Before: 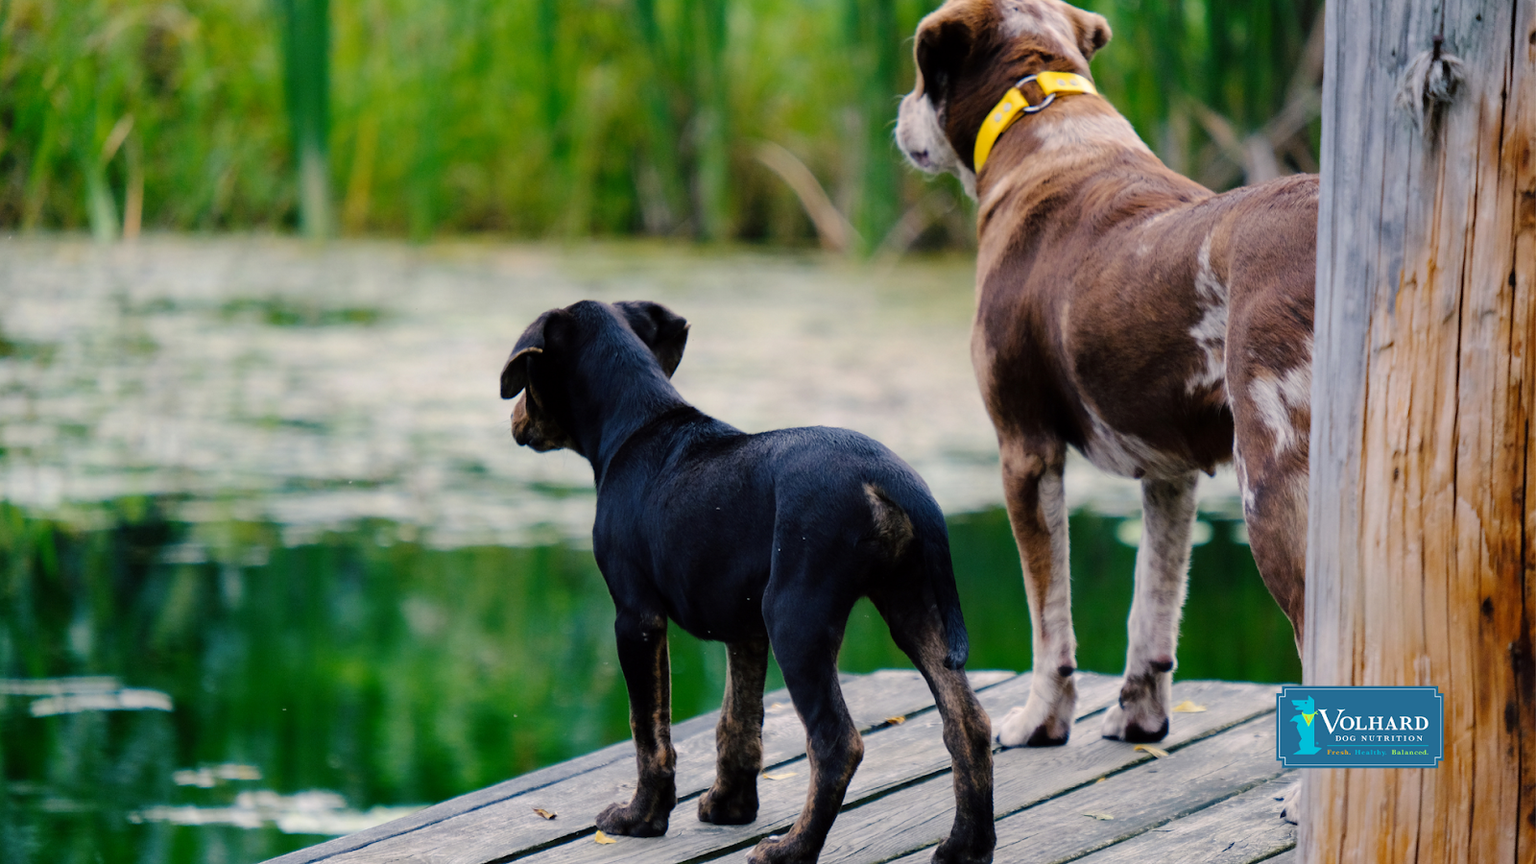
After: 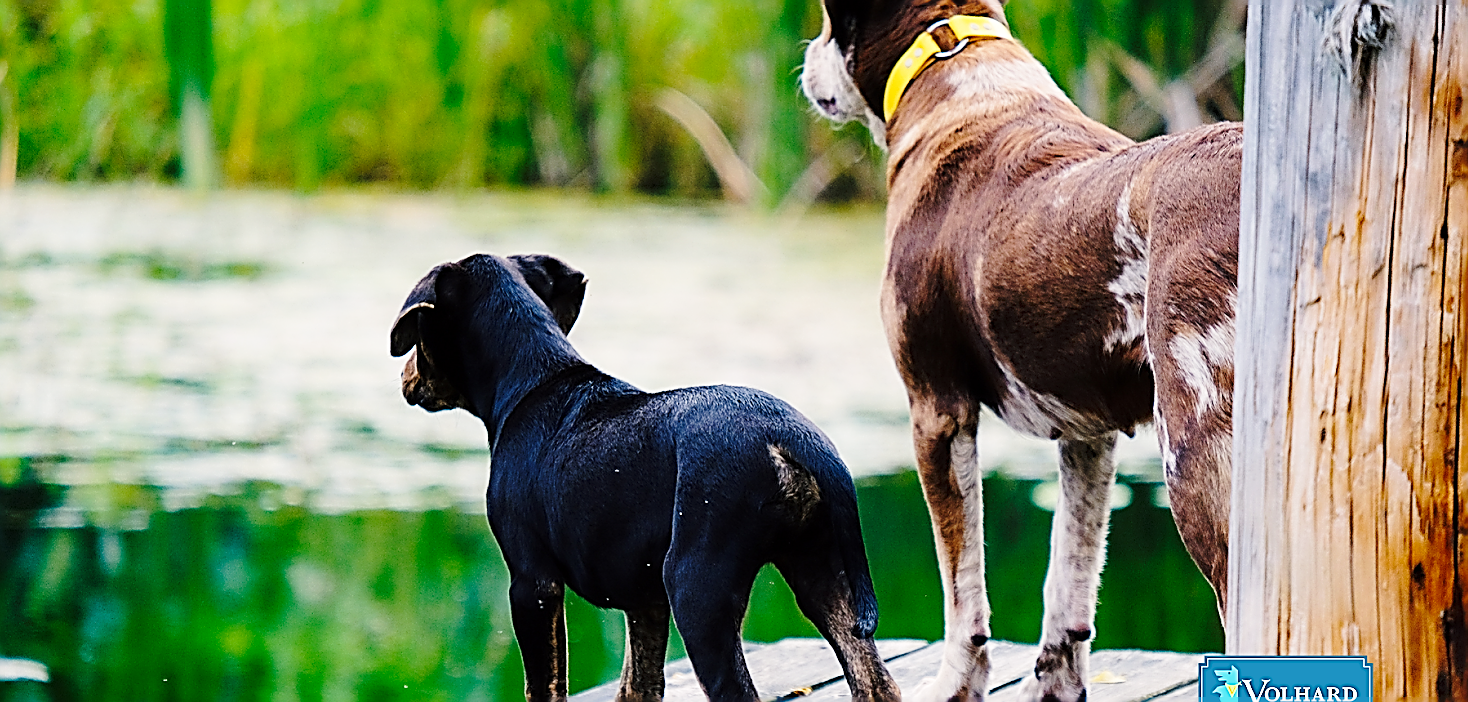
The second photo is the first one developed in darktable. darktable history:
sharpen: amount 1.993
base curve: curves: ch0 [(0, 0) (0.028, 0.03) (0.121, 0.232) (0.46, 0.748) (0.859, 0.968) (1, 1)], preserve colors none
crop: left 8.209%, top 6.605%, bottom 15.288%
